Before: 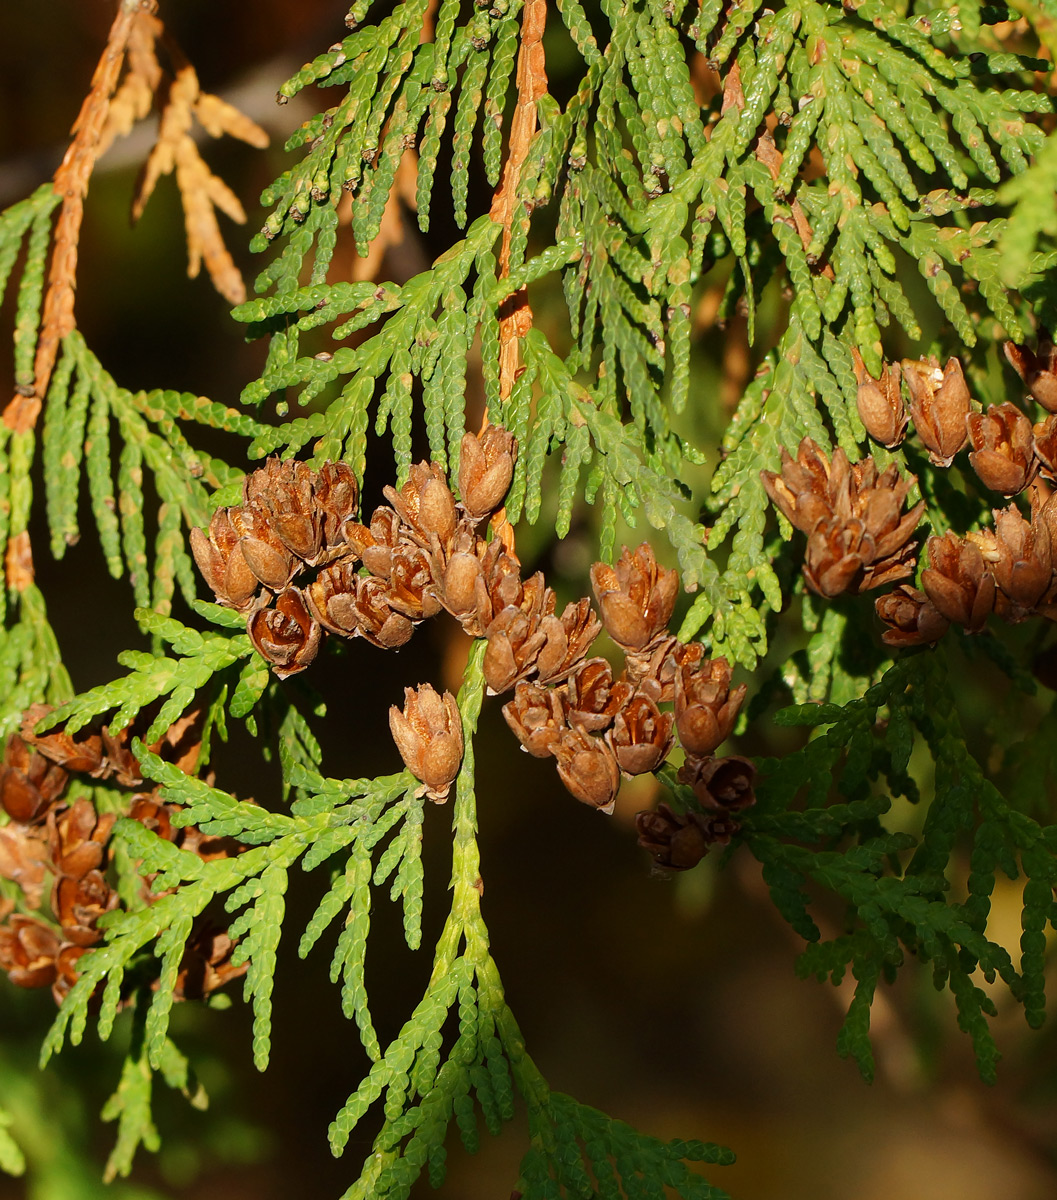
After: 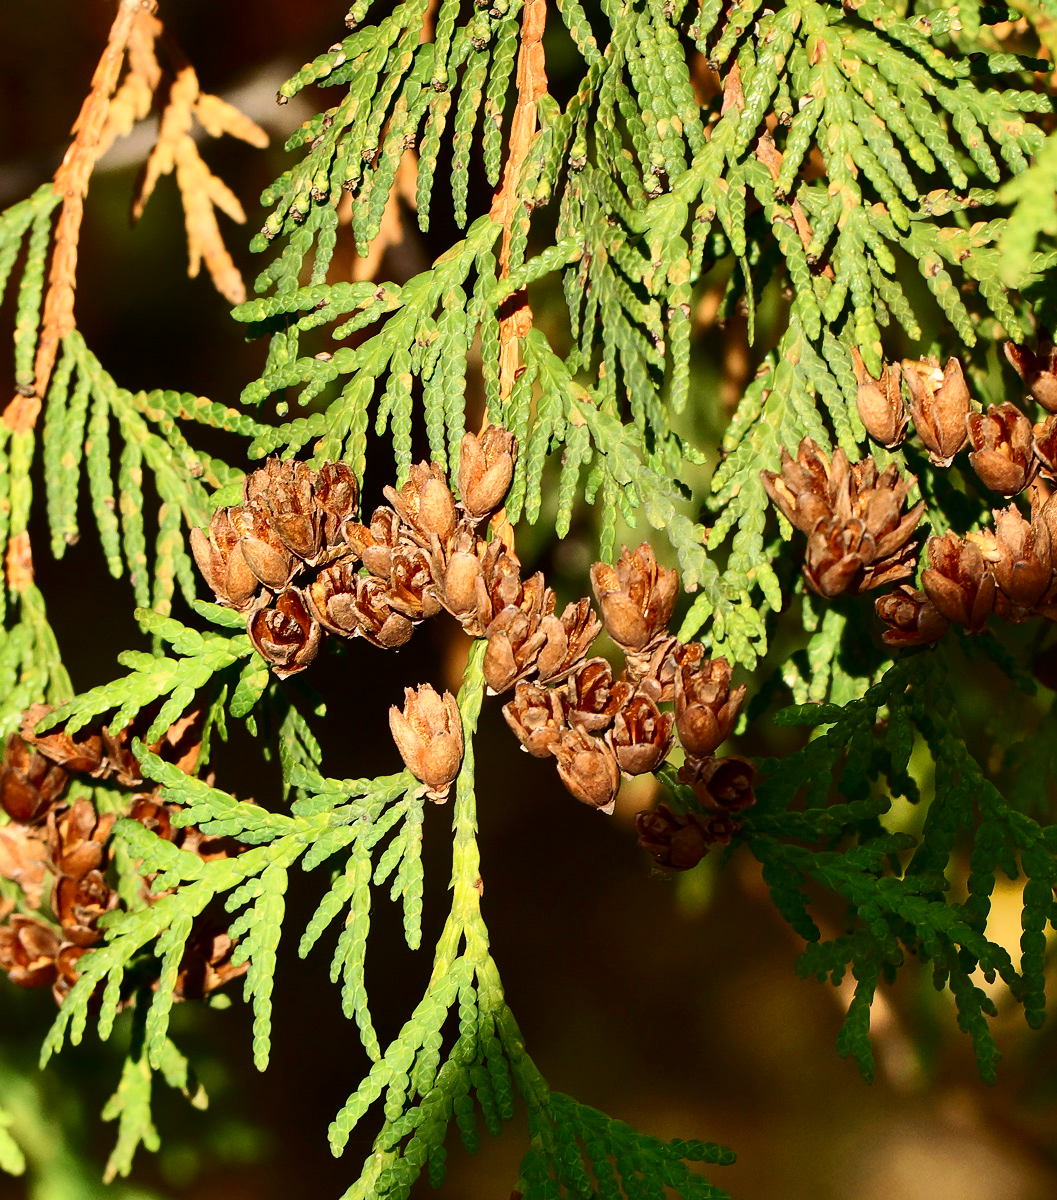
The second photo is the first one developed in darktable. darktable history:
exposure: exposure 0.258 EV, compensate highlight preservation false
contrast brightness saturation: contrast 0.28
shadows and highlights: soften with gaussian
